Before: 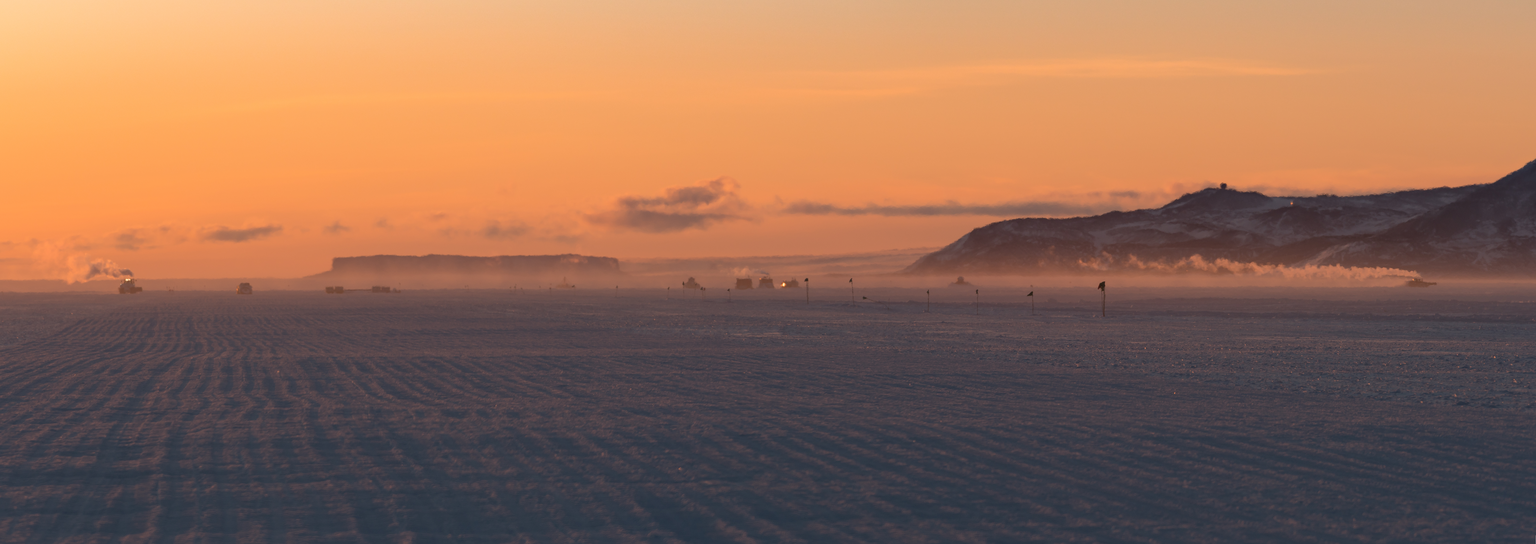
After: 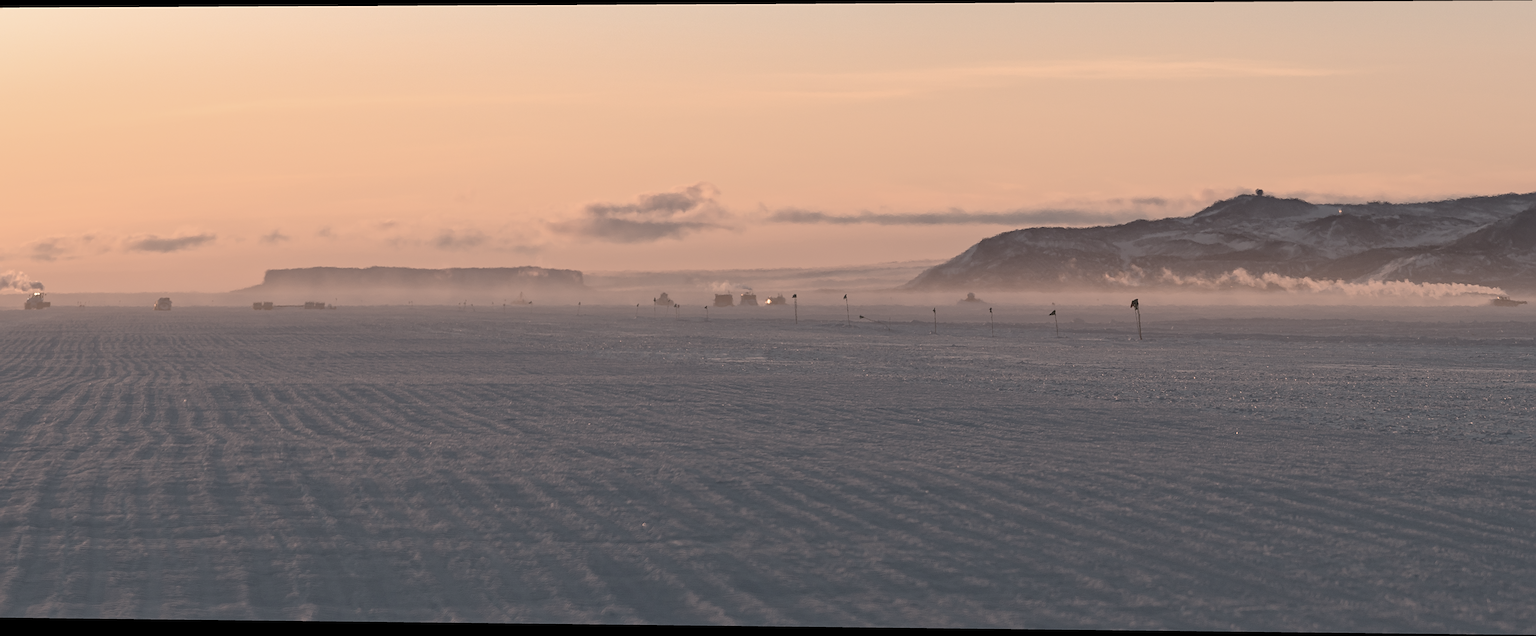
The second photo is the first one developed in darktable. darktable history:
rotate and perspective: rotation 0.128°, lens shift (vertical) -0.181, lens shift (horizontal) -0.044, shear 0.001, automatic cropping off
contrast brightness saturation: brightness 0.18, saturation -0.5
sharpen: radius 4.883
tone equalizer: on, module defaults
crop and rotate: left 9.597%, right 10.195%
local contrast: mode bilateral grid, contrast 20, coarseness 50, detail 120%, midtone range 0.2
